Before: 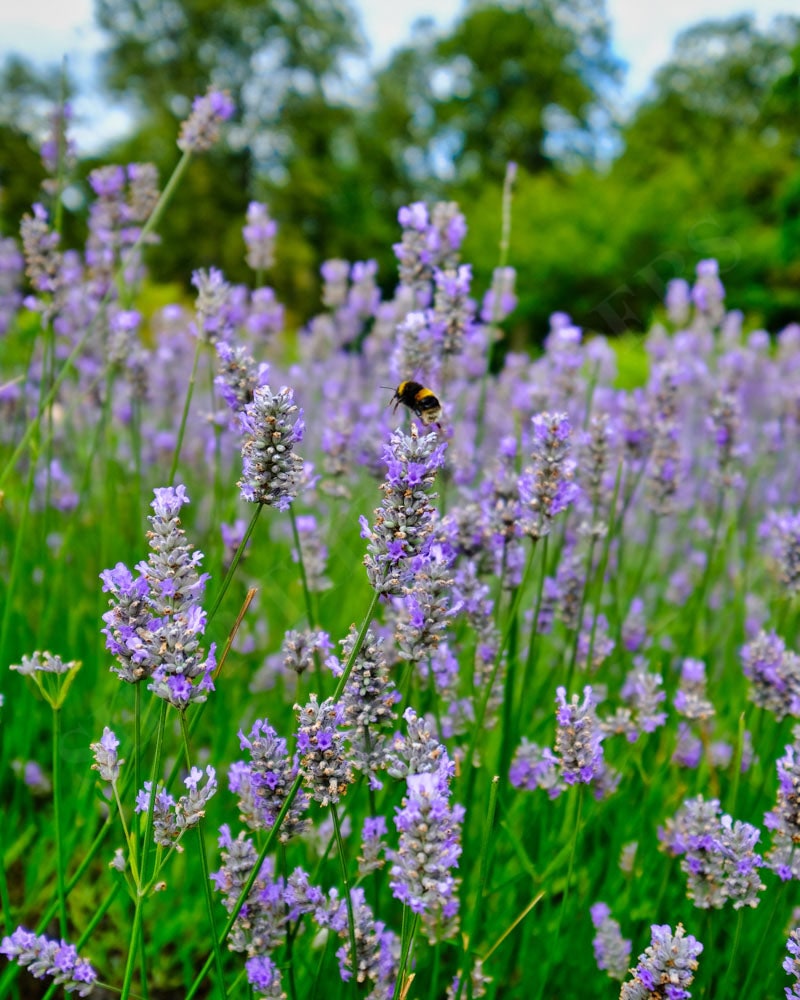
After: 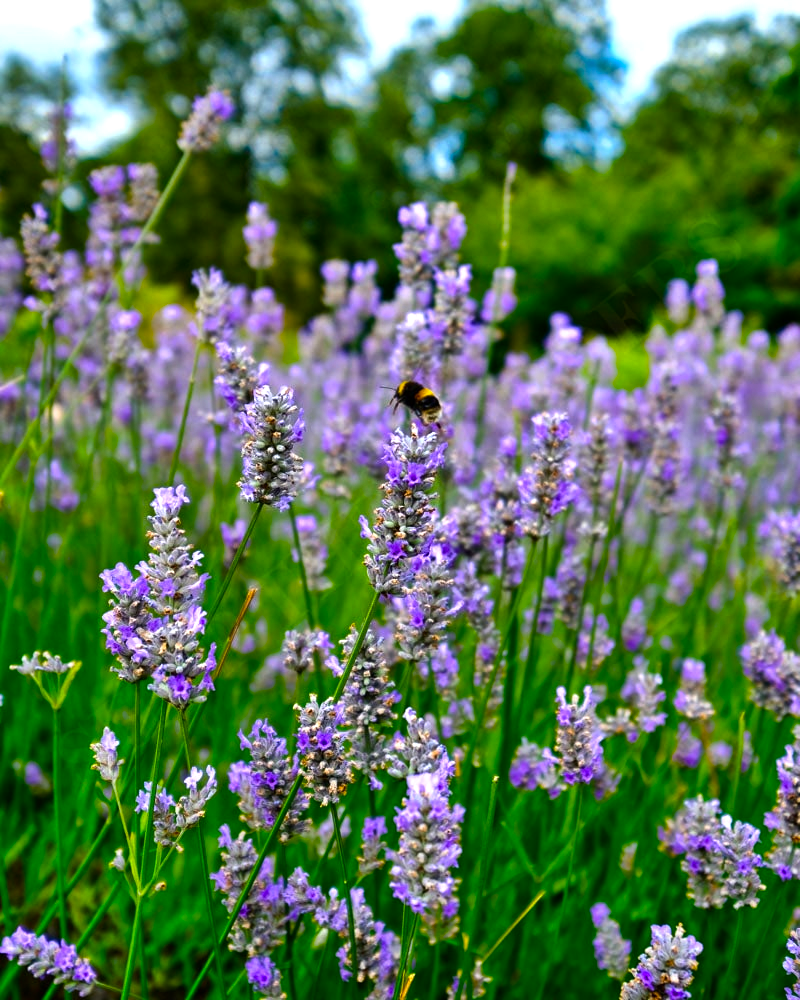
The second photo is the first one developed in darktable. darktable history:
color balance rgb: linear chroma grading › global chroma 14.909%, perceptual saturation grading › global saturation 18.081%, perceptual brilliance grading › global brilliance 14.338%, perceptual brilliance grading › shadows -34.537%
contrast brightness saturation: contrast 0.026, brightness -0.039
